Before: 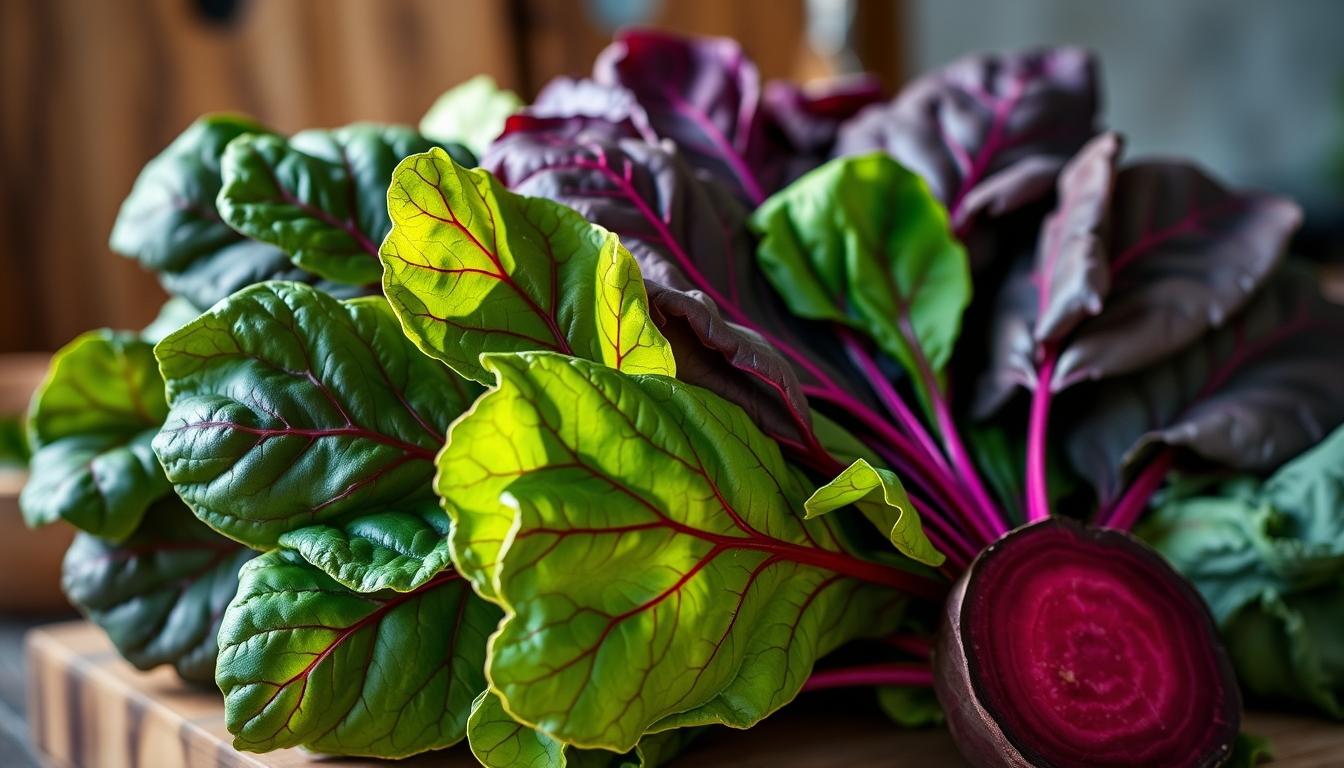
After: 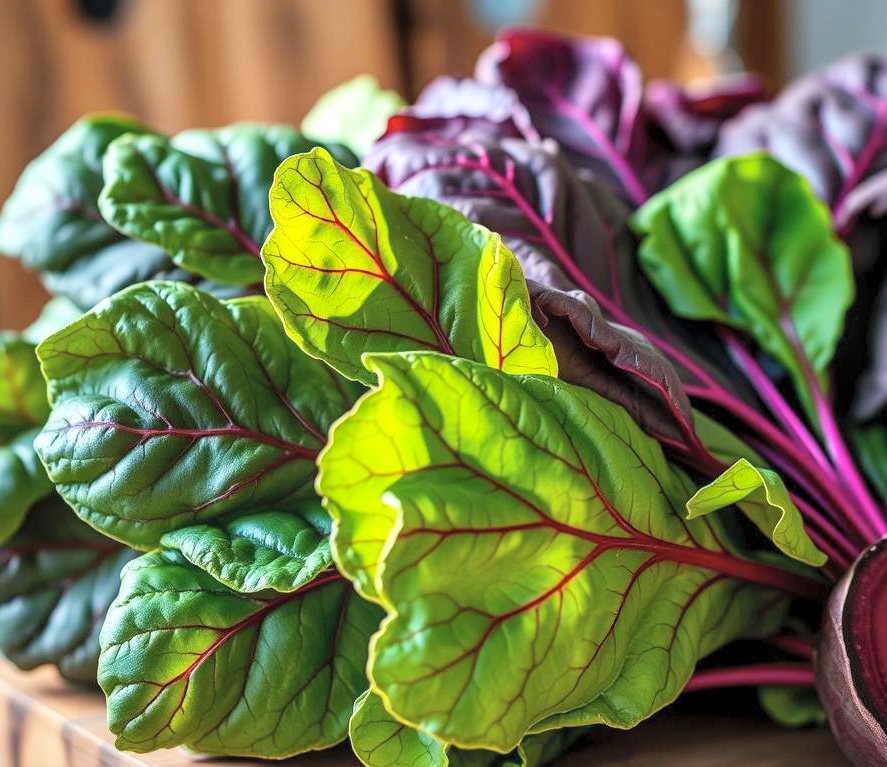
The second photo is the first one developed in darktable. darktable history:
crop and rotate: left 8.804%, right 25.194%
local contrast: on, module defaults
contrast brightness saturation: contrast 0.104, brightness 0.299, saturation 0.135
